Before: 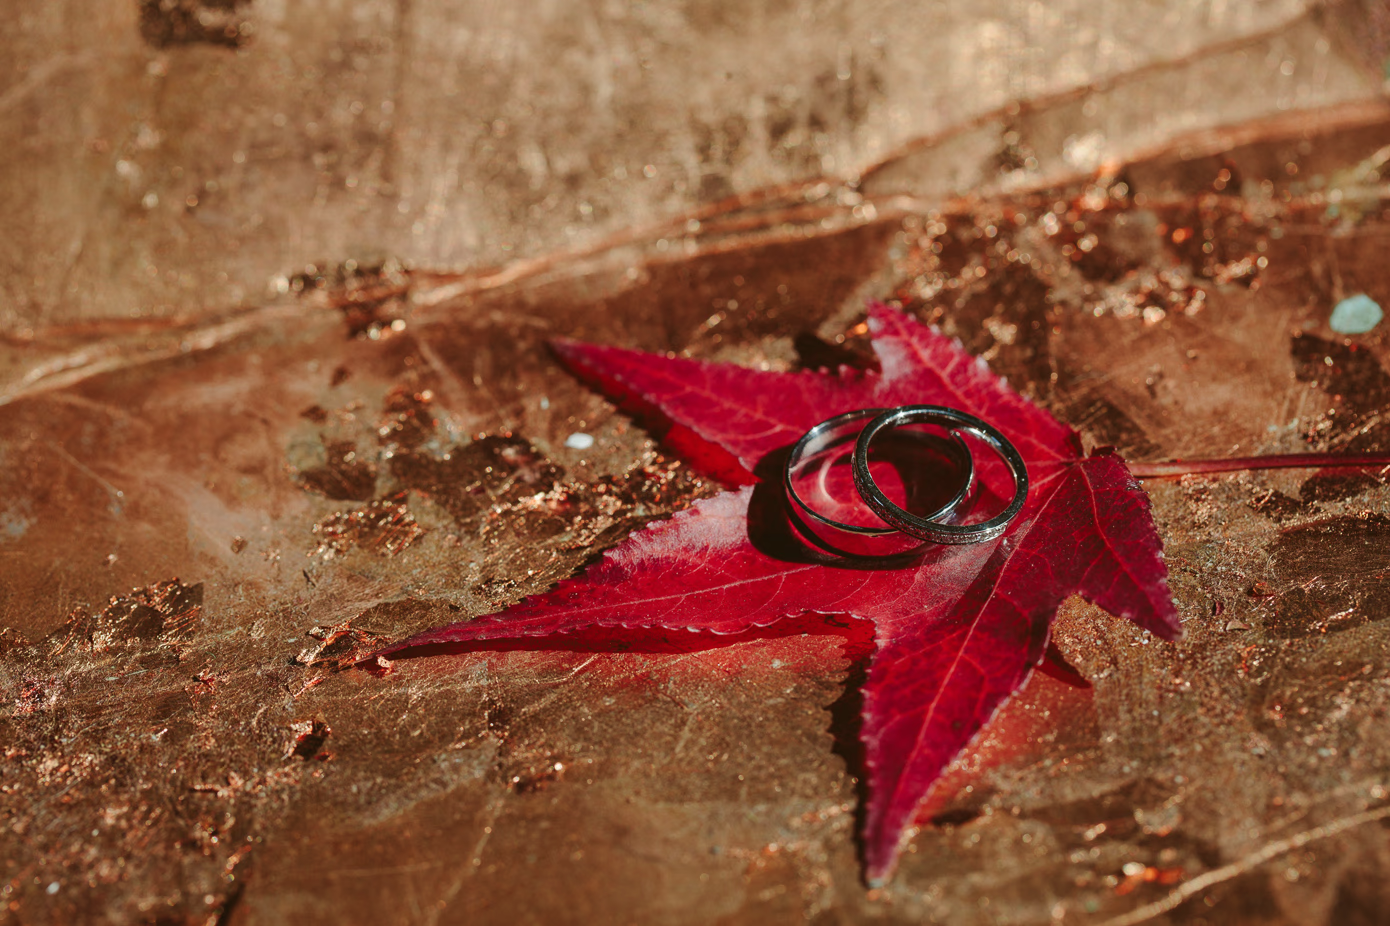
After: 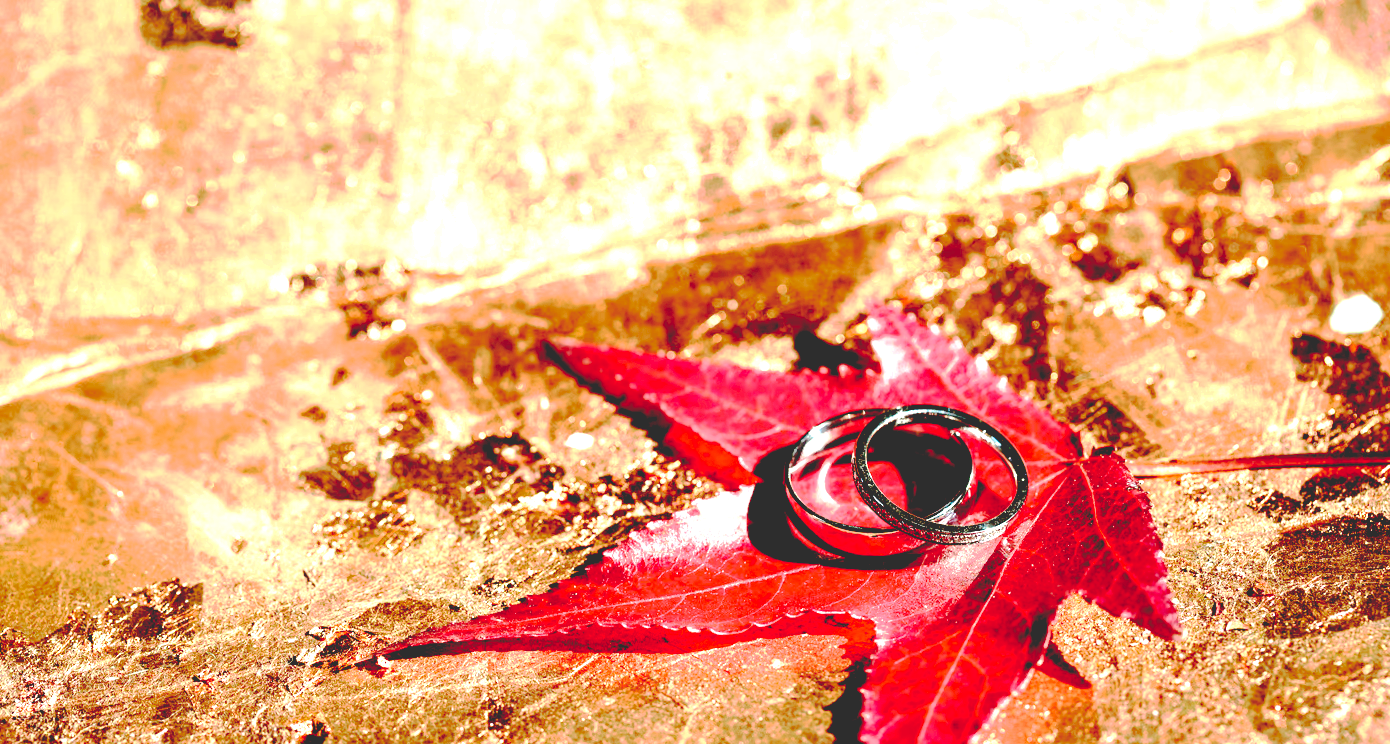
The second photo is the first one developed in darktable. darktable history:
exposure: exposure 1.515 EV, compensate highlight preservation false
crop: bottom 19.61%
base curve: curves: ch0 [(0.065, 0.026) (0.236, 0.358) (0.53, 0.546) (0.777, 0.841) (0.924, 0.992)], preserve colors none
tone equalizer: -8 EV -0.742 EV, -7 EV -0.671 EV, -6 EV -0.564 EV, -5 EV -0.397 EV, -3 EV 0.401 EV, -2 EV 0.6 EV, -1 EV 0.689 EV, +0 EV 0.733 EV, edges refinement/feathering 500, mask exposure compensation -1.57 EV, preserve details no
